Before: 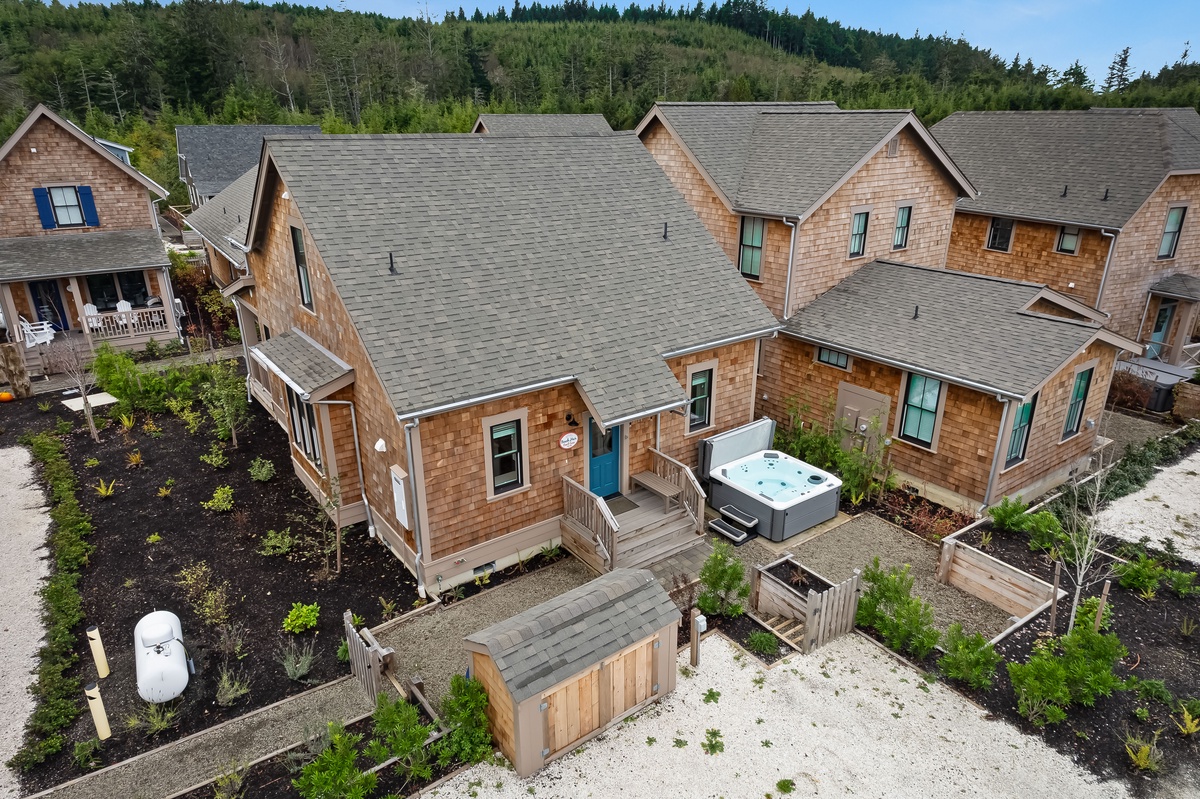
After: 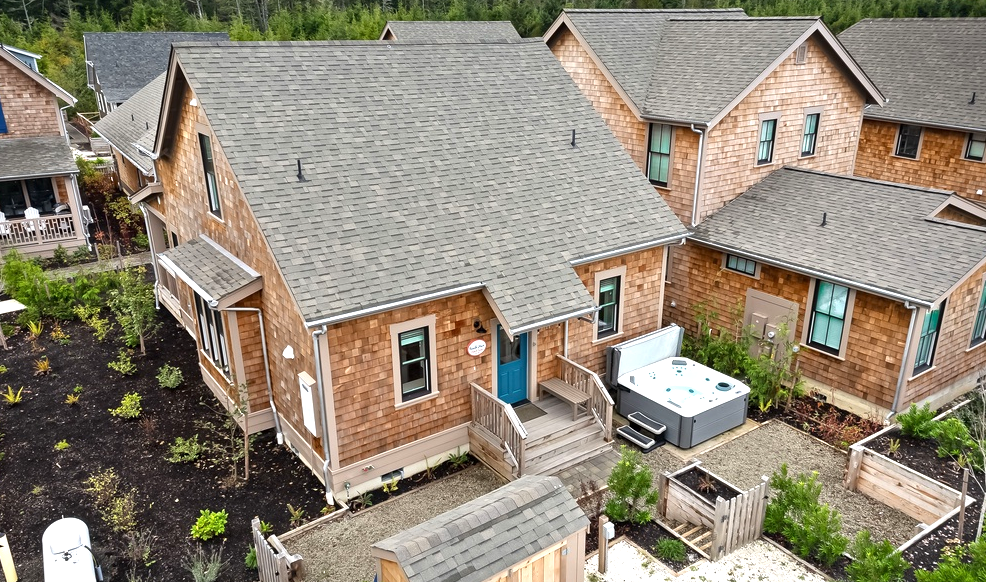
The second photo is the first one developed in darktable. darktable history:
tone equalizer: -8 EV -0.756 EV, -7 EV -0.678 EV, -6 EV -0.603 EV, -5 EV -0.374 EV, -3 EV 0.382 EV, -2 EV 0.6 EV, -1 EV 0.7 EV, +0 EV 0.755 EV, smoothing diameter 24.9%, edges refinement/feathering 8.76, preserve details guided filter
local contrast: mode bilateral grid, contrast 21, coarseness 50, detail 119%, midtone range 0.2
crop: left 7.744%, top 11.721%, right 10.038%, bottom 15.419%
